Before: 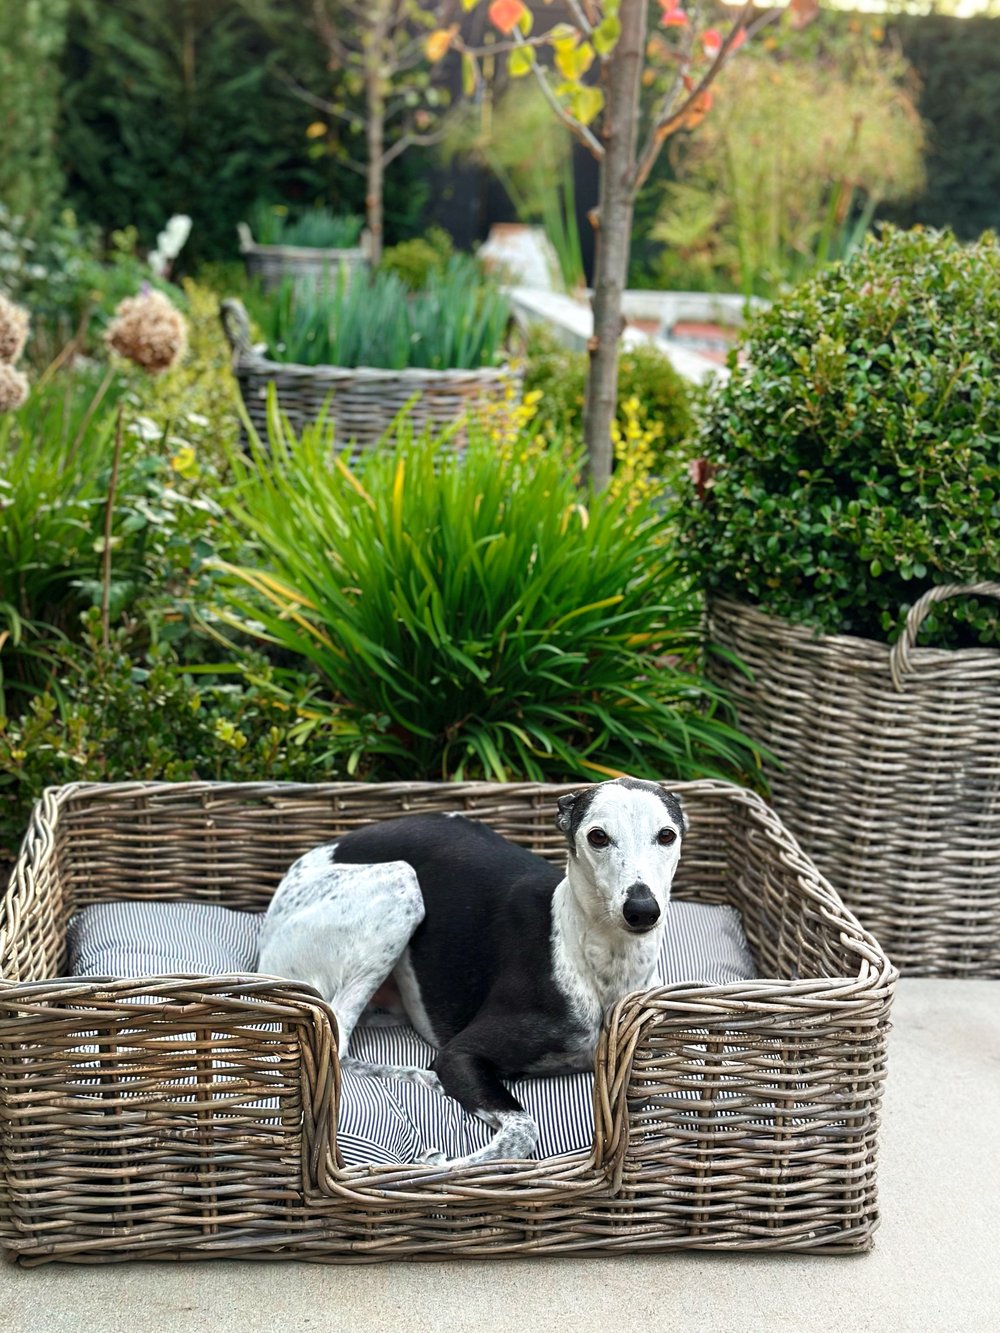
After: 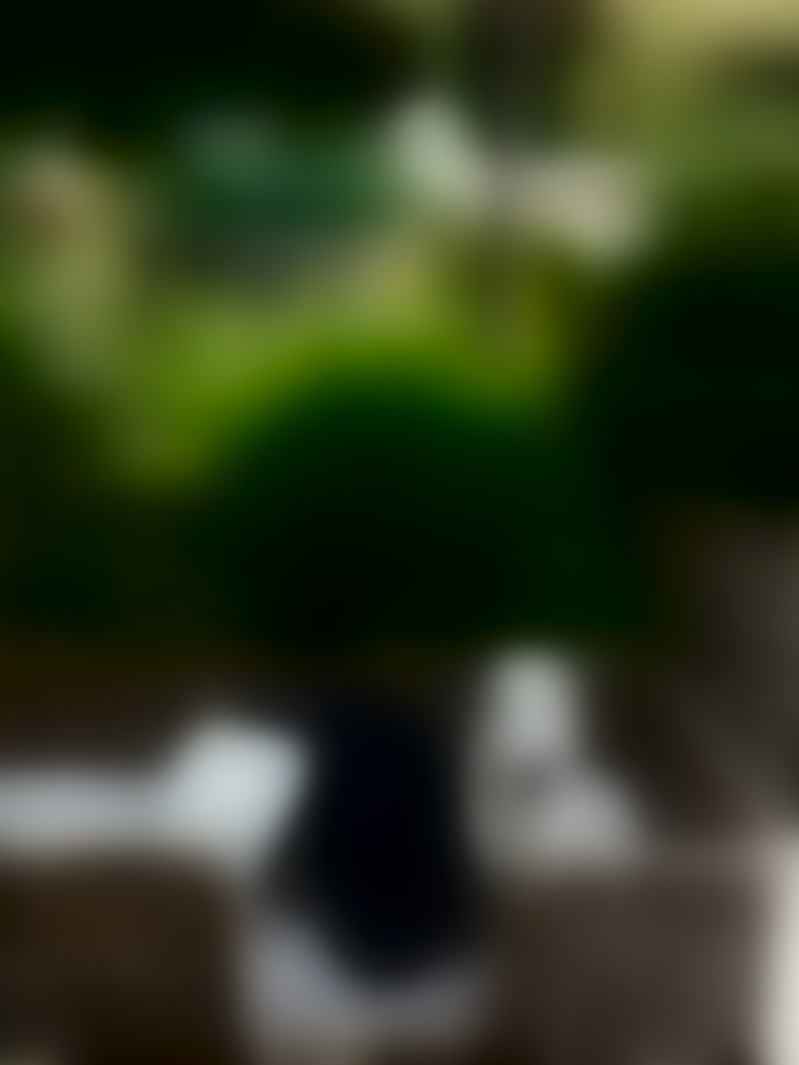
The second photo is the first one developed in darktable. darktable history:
lowpass: radius 31.92, contrast 1.72, brightness -0.98, saturation 0.94
crop and rotate: left 10.071%, top 10.071%, right 10.02%, bottom 10.02%
